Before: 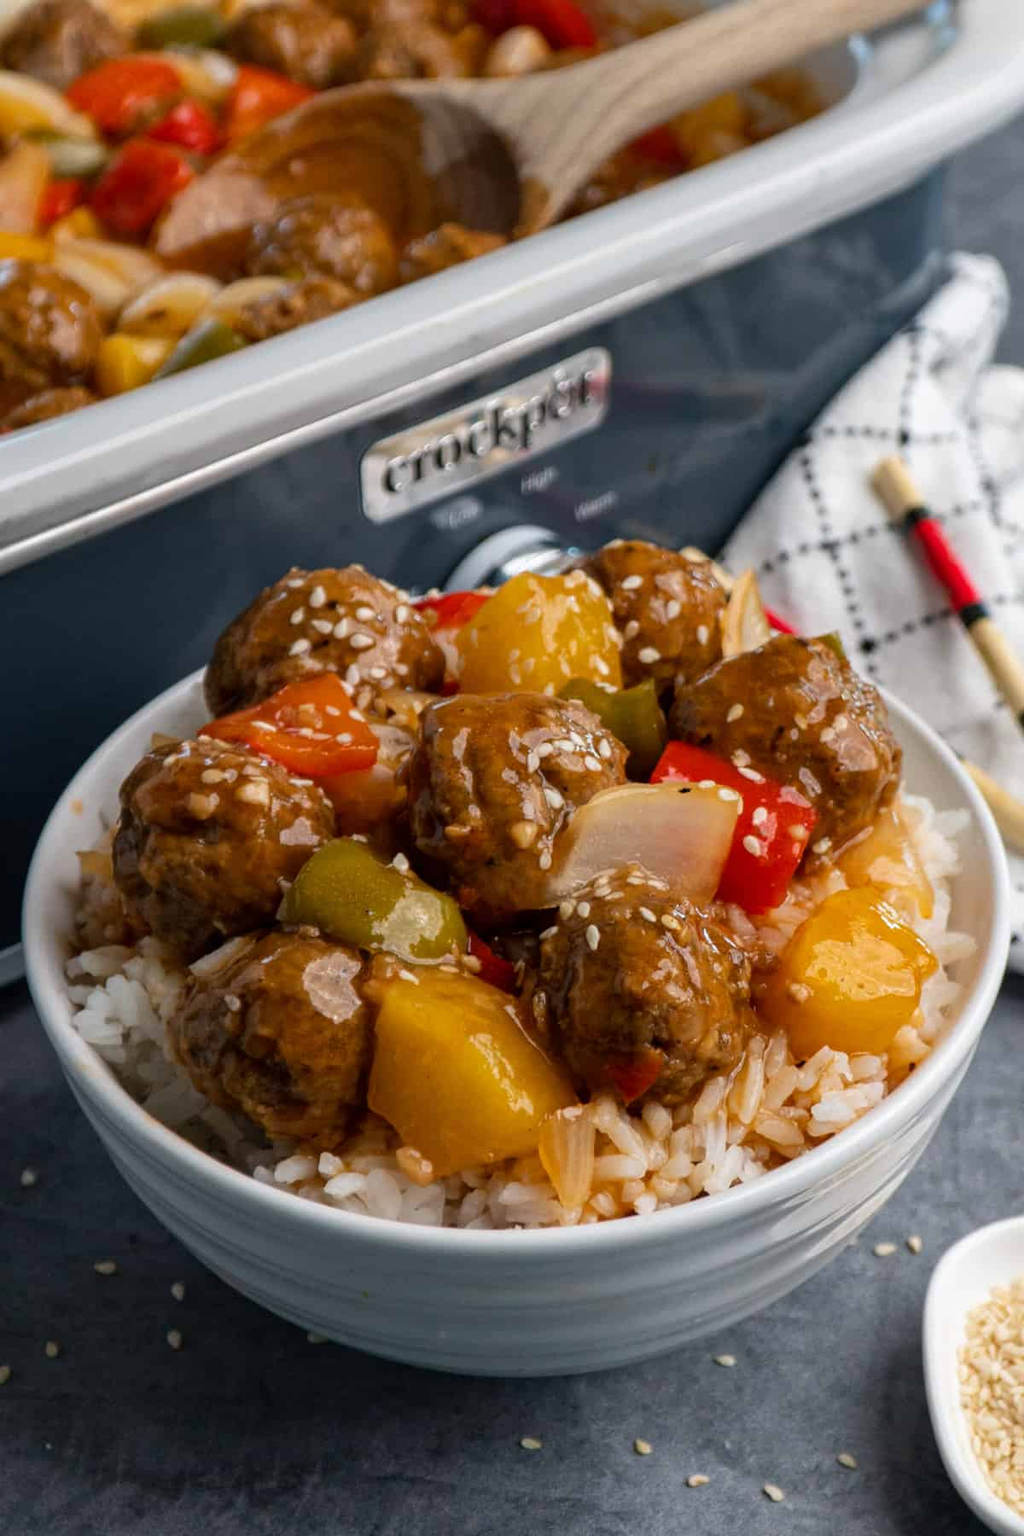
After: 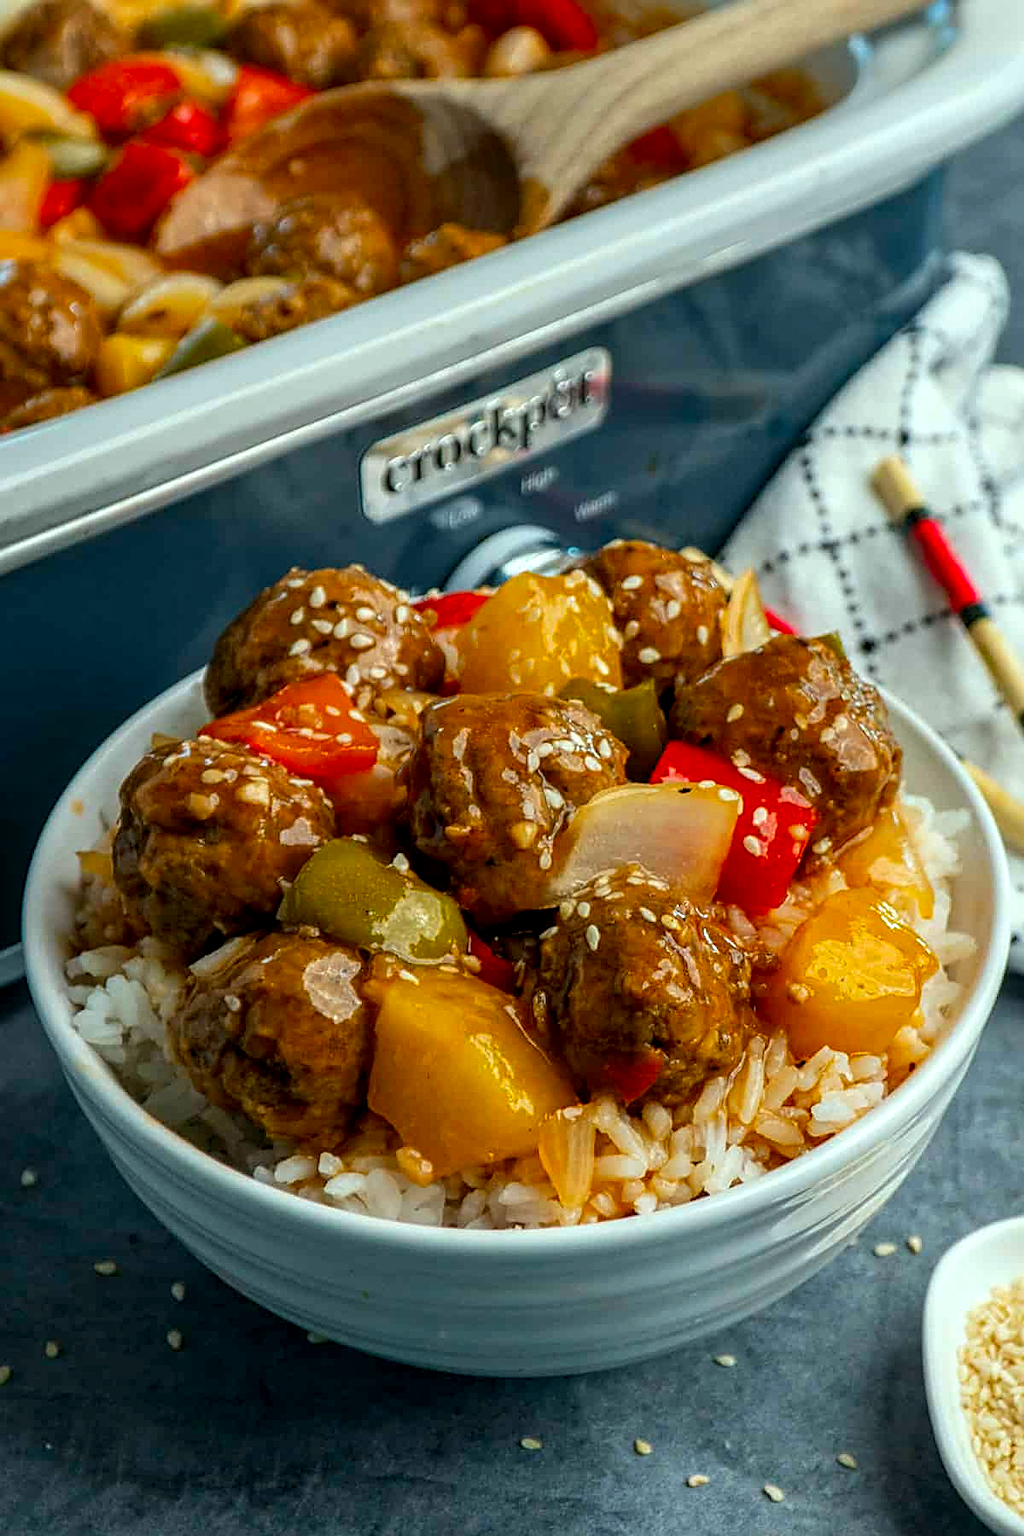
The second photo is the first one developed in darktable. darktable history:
sharpen: amount 0.575
color correction: highlights a* -7.33, highlights b* 1.26, shadows a* -3.55, saturation 1.4
local contrast: detail 130%
